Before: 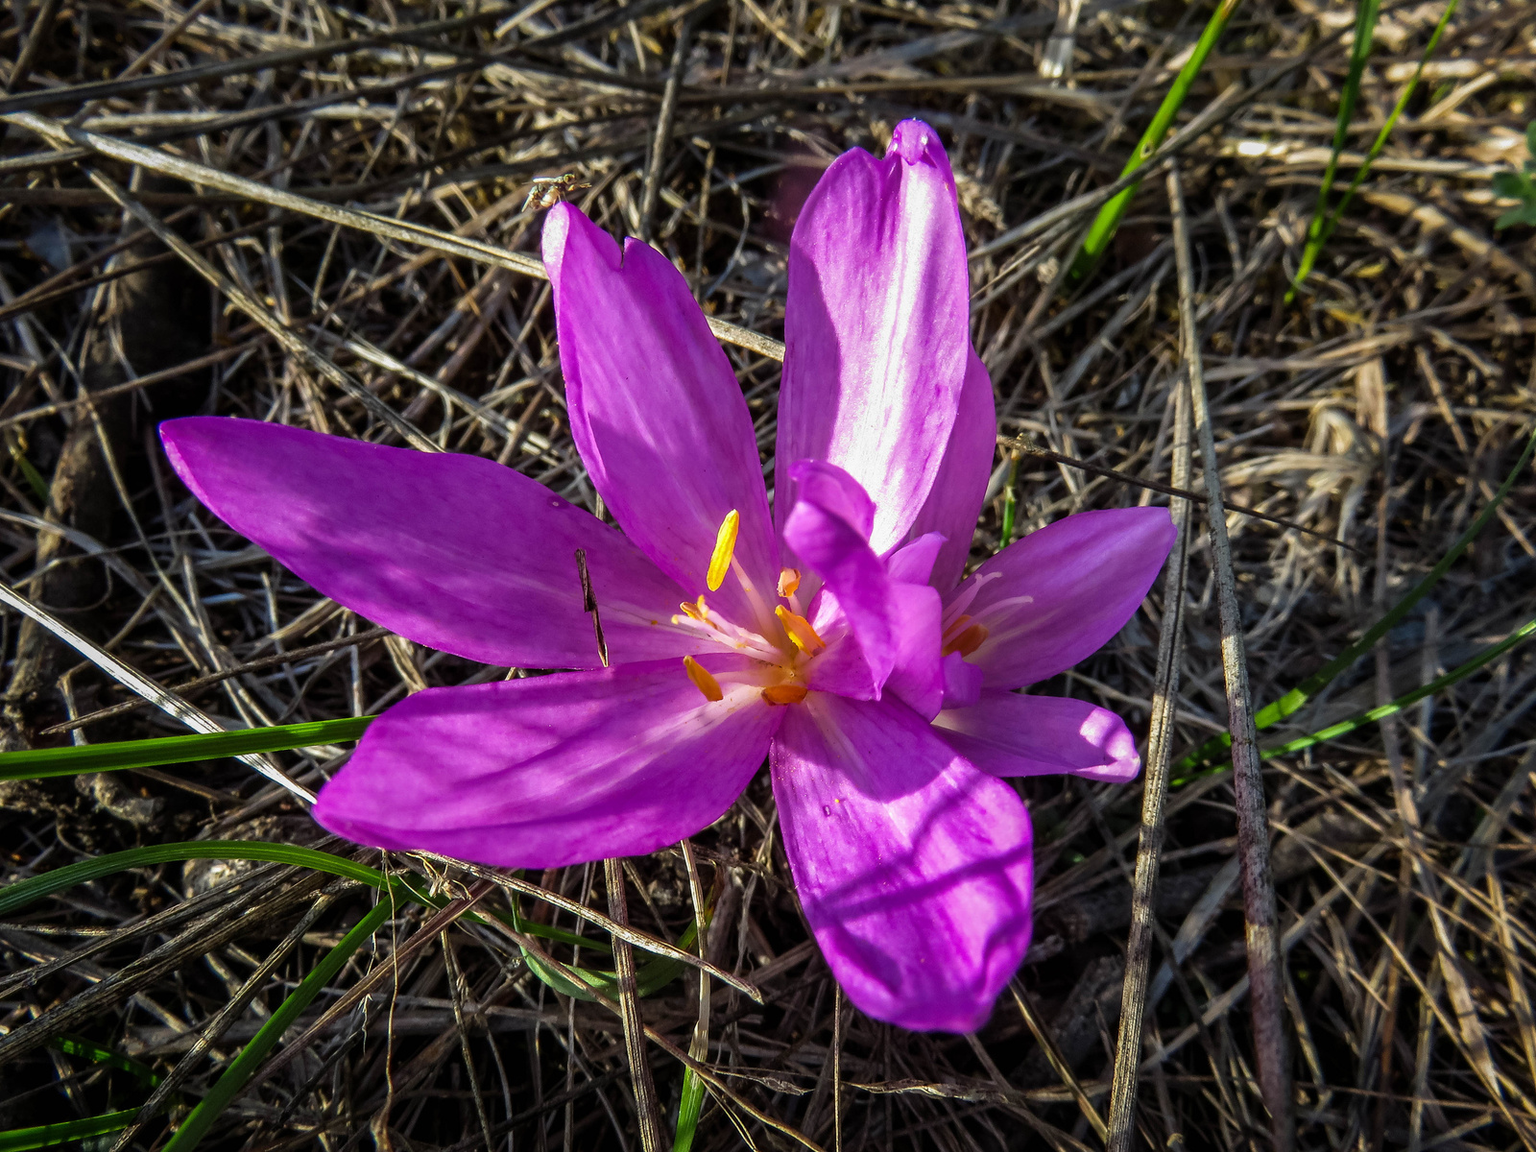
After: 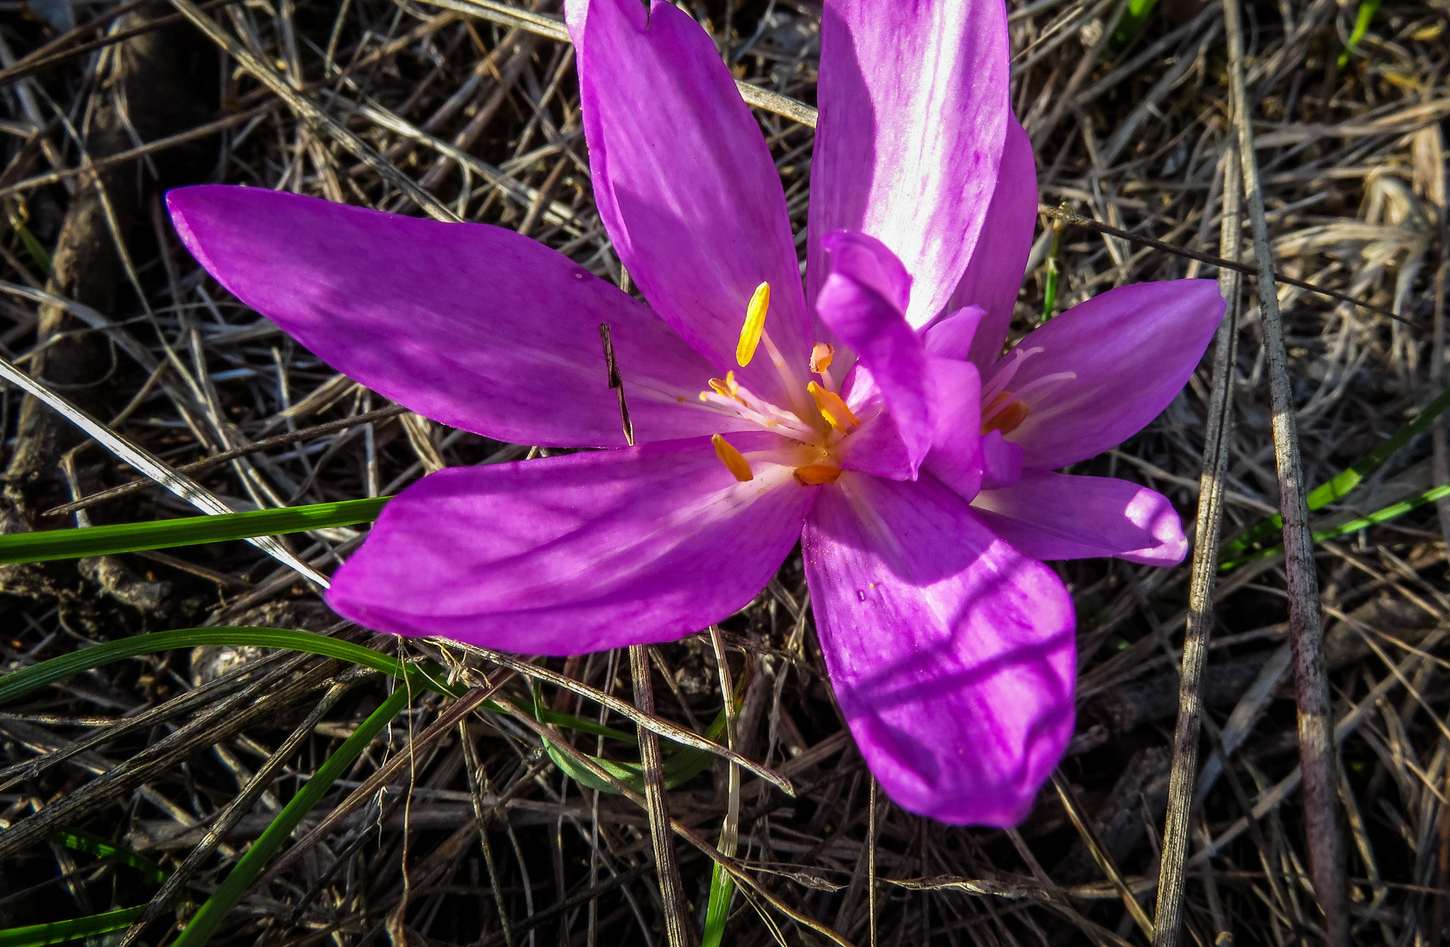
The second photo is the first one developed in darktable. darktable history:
crop: top 20.786%, right 9.33%, bottom 0.233%
